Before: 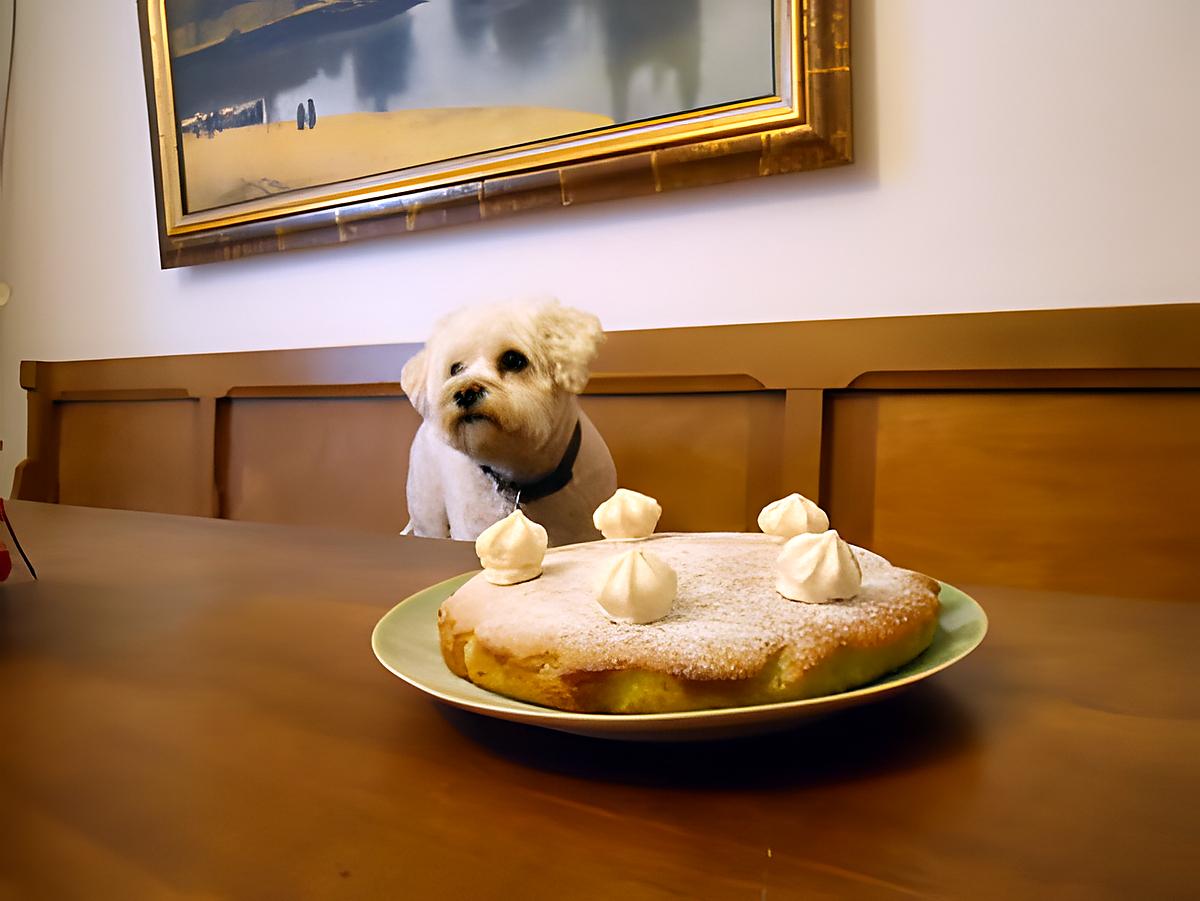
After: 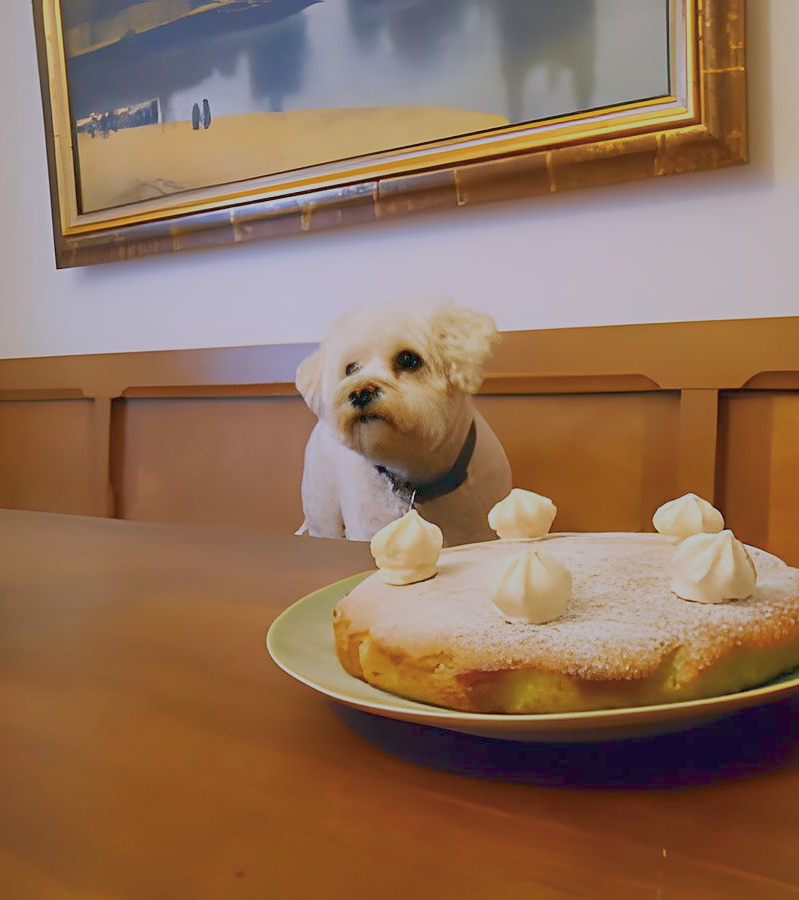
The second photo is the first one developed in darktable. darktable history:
color balance rgb: contrast -30%
white balance: red 0.983, blue 1.036
crop and rotate: left 8.786%, right 24.548%
tone curve: curves: ch0 [(0, 0) (0.003, 0.023) (0.011, 0.033) (0.025, 0.057) (0.044, 0.099) (0.069, 0.132) (0.1, 0.155) (0.136, 0.179) (0.177, 0.213) (0.224, 0.255) (0.277, 0.299) (0.335, 0.347) (0.399, 0.407) (0.468, 0.473) (0.543, 0.546) (0.623, 0.619) (0.709, 0.698) (0.801, 0.775) (0.898, 0.871) (1, 1)], preserve colors none
